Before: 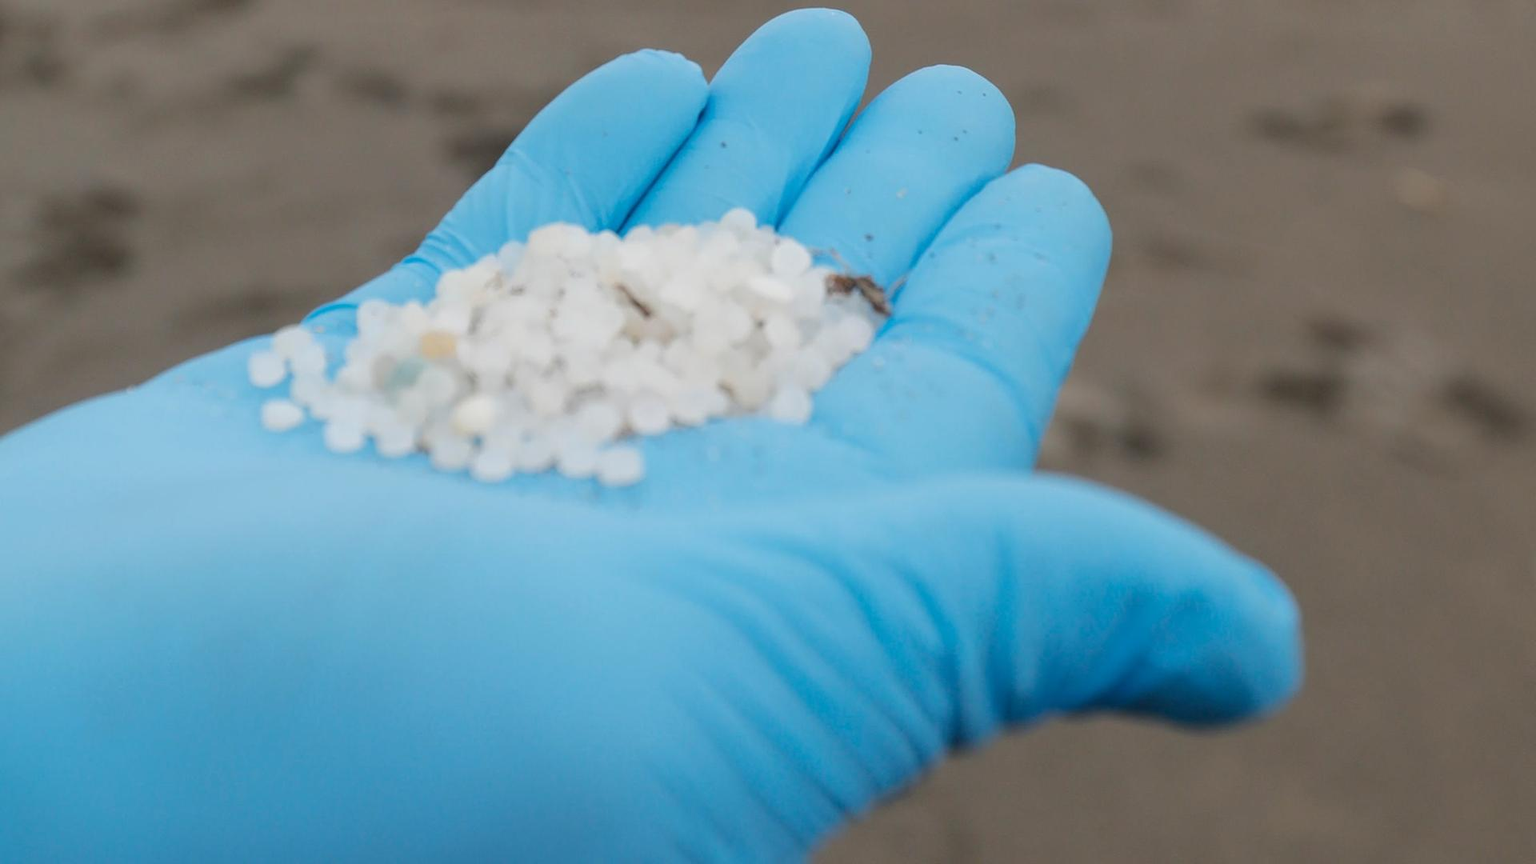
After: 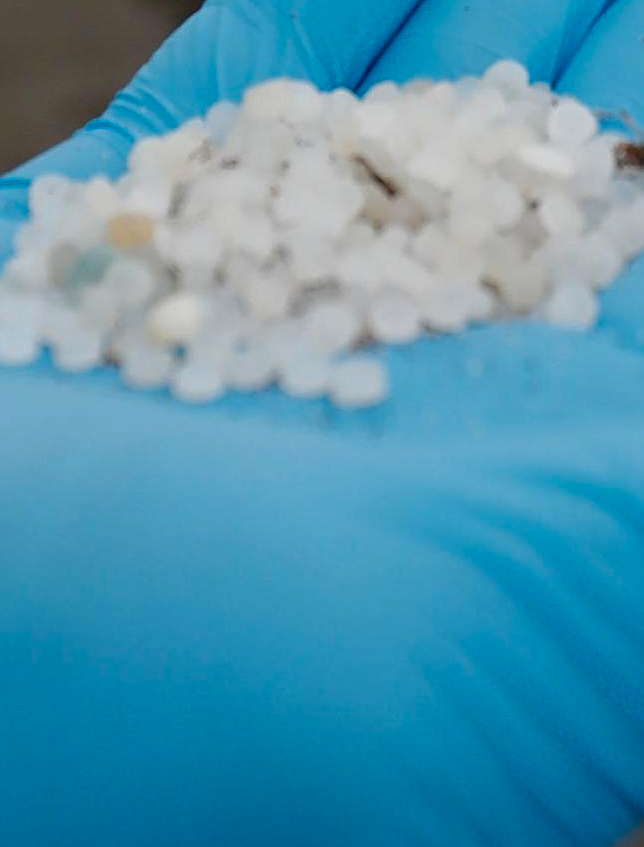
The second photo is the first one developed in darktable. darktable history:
sharpen: on, module defaults
contrast brightness saturation: brightness -0.2, saturation 0.08
exposure: black level correction 0.016, exposure -0.009 EV, compensate highlight preservation false
crop and rotate: left 21.77%, top 18.528%, right 44.676%, bottom 2.997%
